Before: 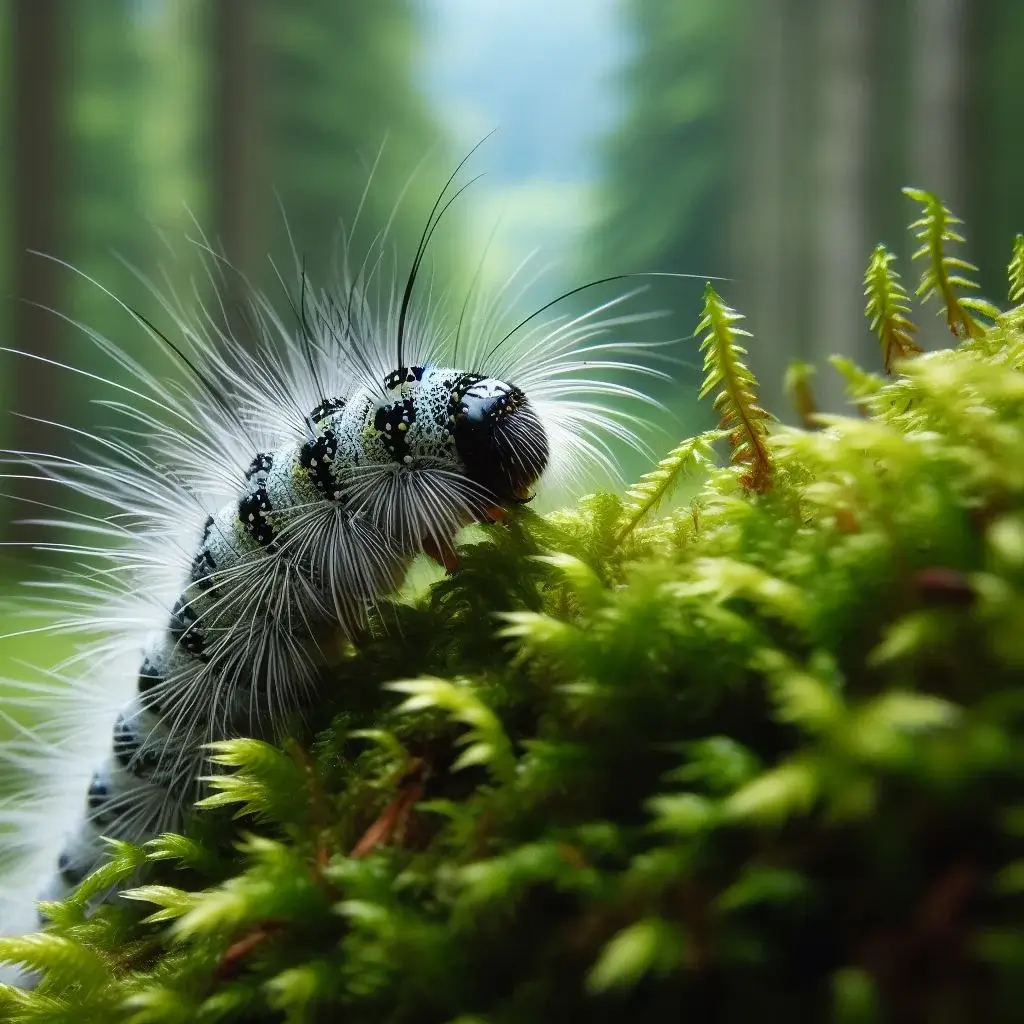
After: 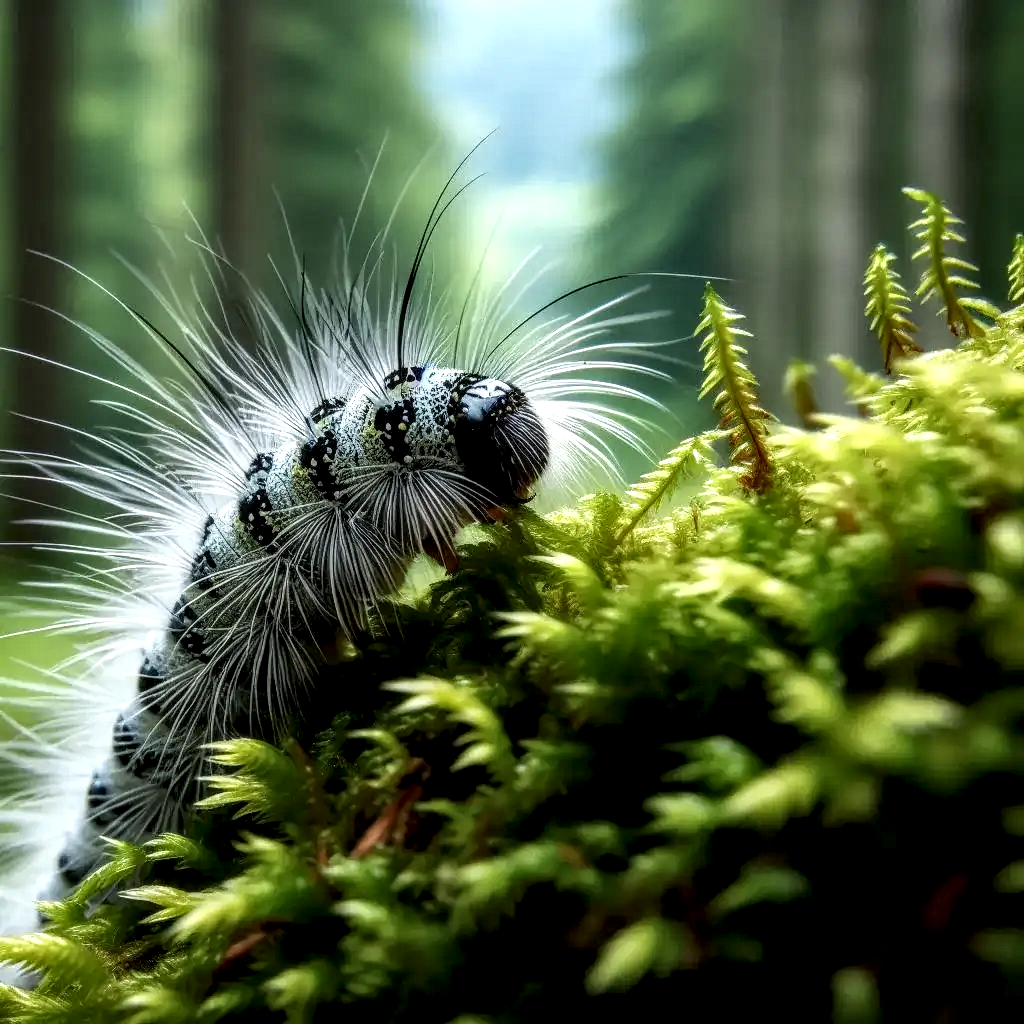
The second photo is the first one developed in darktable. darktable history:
local contrast: highlights 19%, detail 185%
tone equalizer: on, module defaults
exposure: exposure -0.054 EV, compensate exposure bias true, compensate highlight preservation false
